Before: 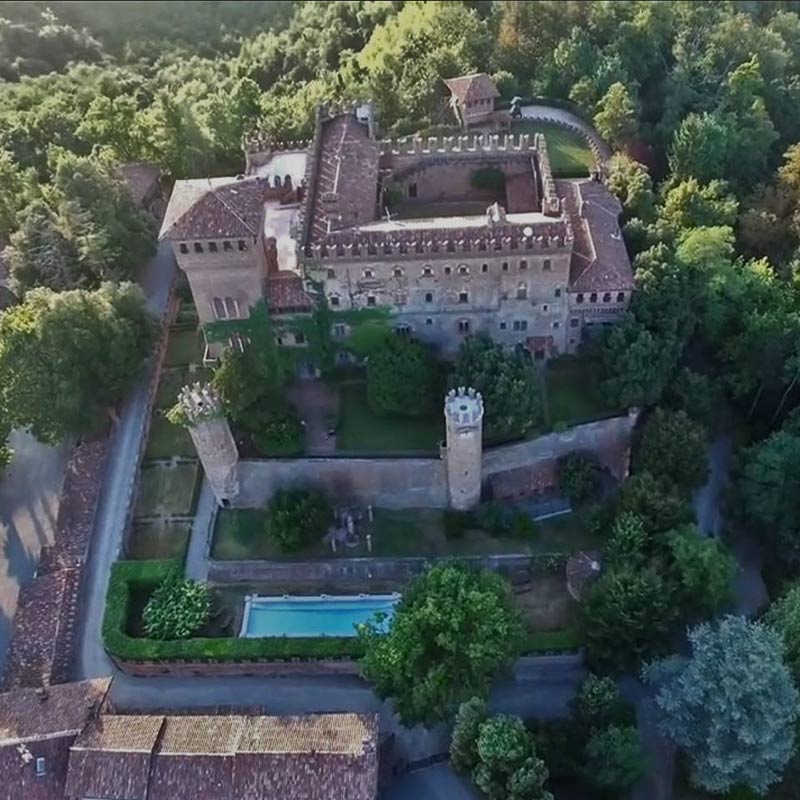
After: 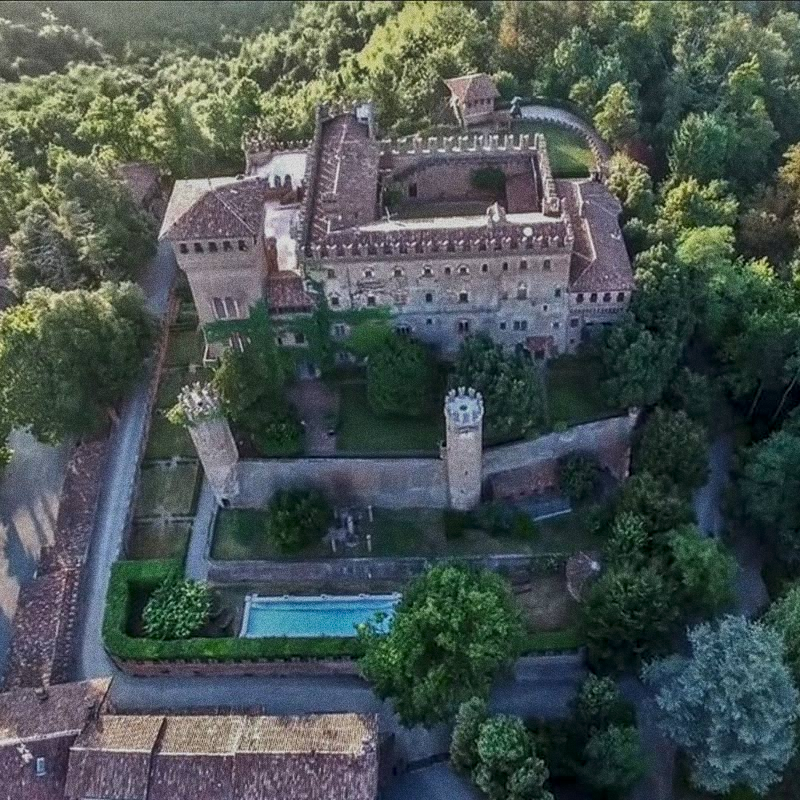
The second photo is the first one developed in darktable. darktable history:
grain: coarseness 0.09 ISO, strength 40%
local contrast: highlights 0%, shadows 0%, detail 133%
